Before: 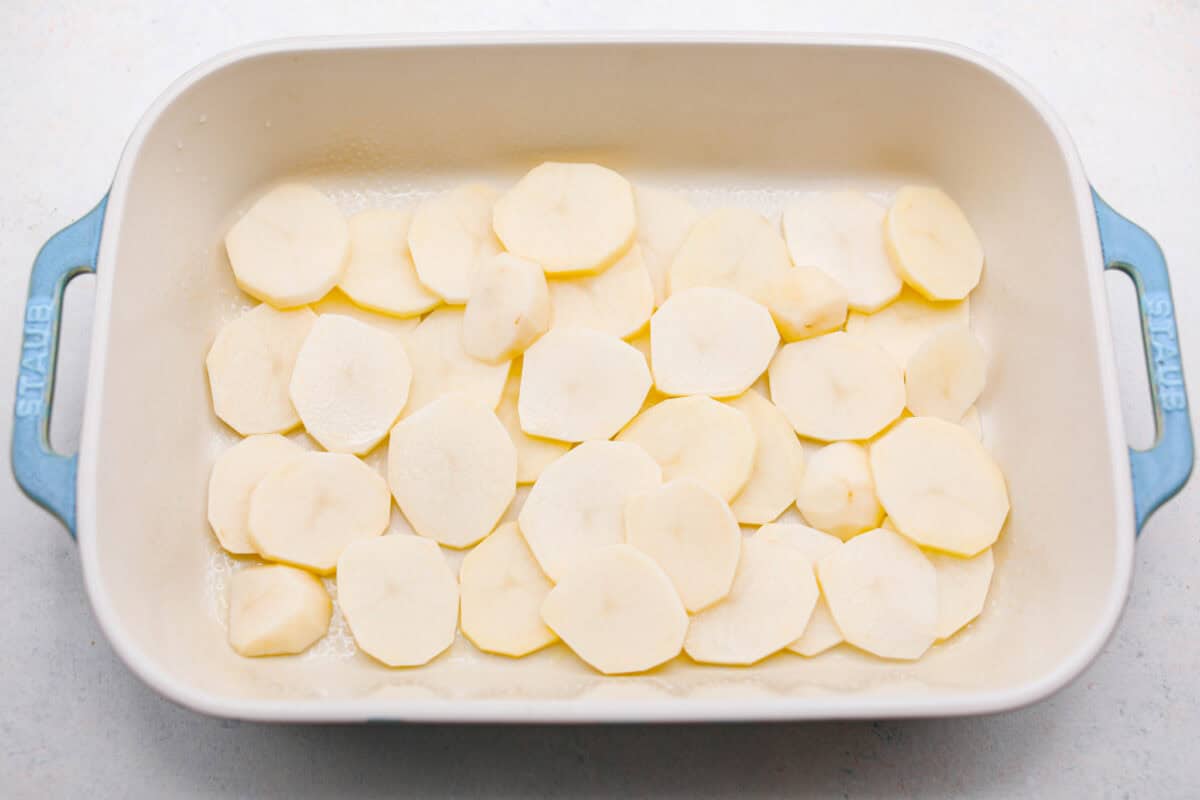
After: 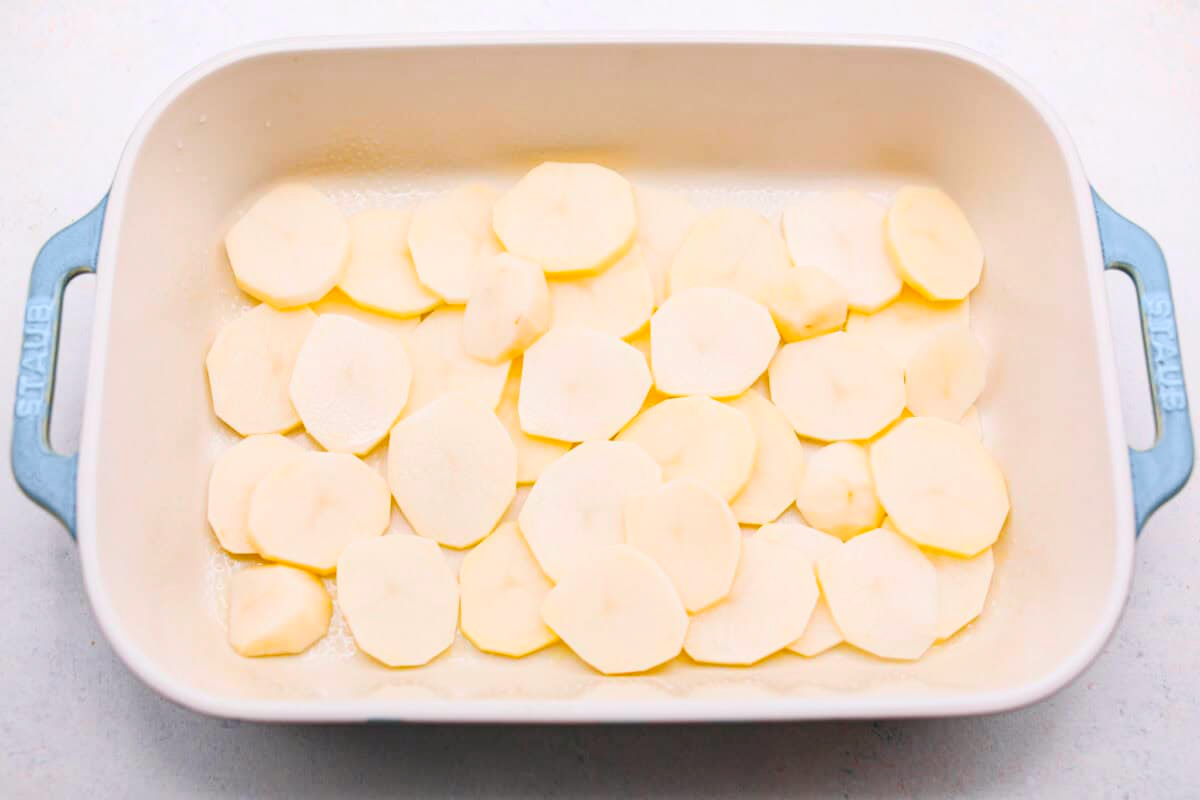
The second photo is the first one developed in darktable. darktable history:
tone curve: curves: ch0 [(0, 0.036) (0.119, 0.115) (0.461, 0.479) (0.715, 0.767) (0.817, 0.865) (1, 0.998)]; ch1 [(0, 0) (0.377, 0.416) (0.44, 0.461) (0.487, 0.49) (0.514, 0.525) (0.538, 0.561) (0.67, 0.713) (1, 1)]; ch2 [(0, 0) (0.38, 0.405) (0.463, 0.445) (0.492, 0.486) (0.529, 0.533) (0.578, 0.59) (0.653, 0.698) (1, 1)], color space Lab, independent channels, preserve colors none
